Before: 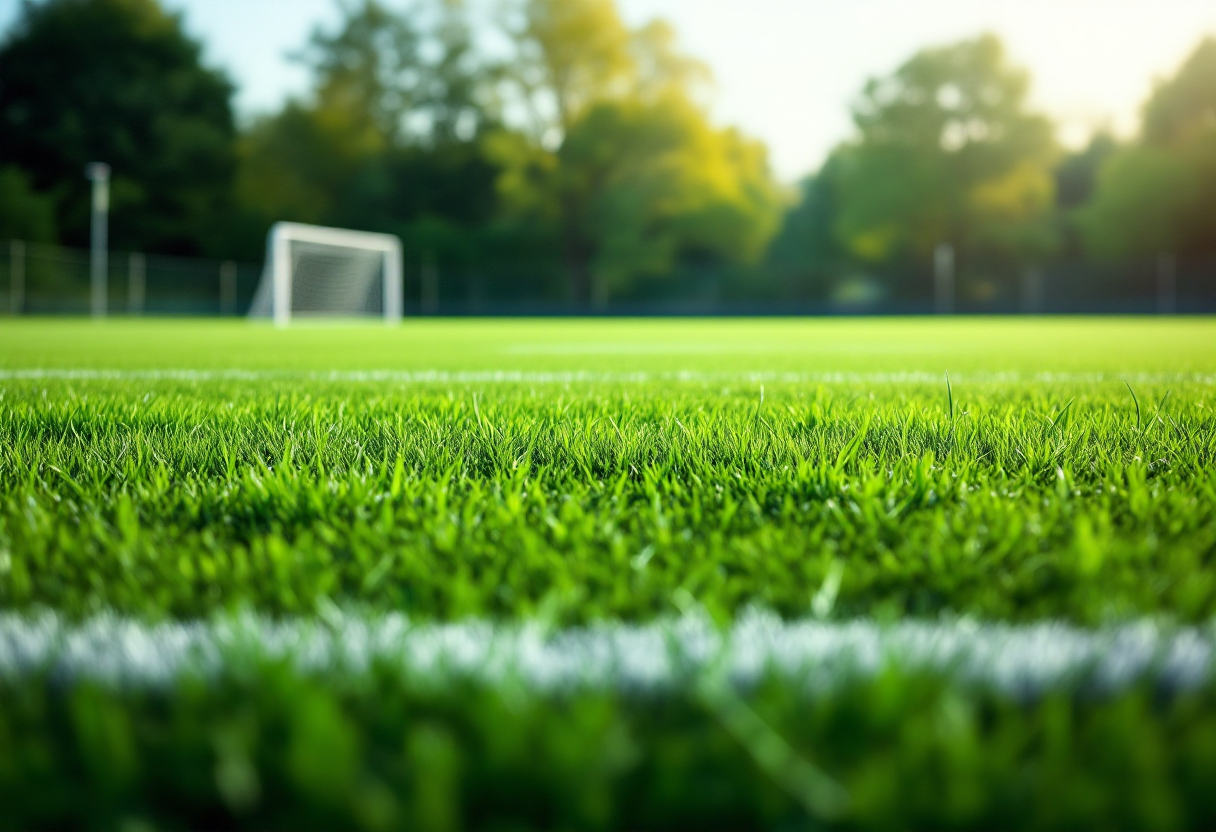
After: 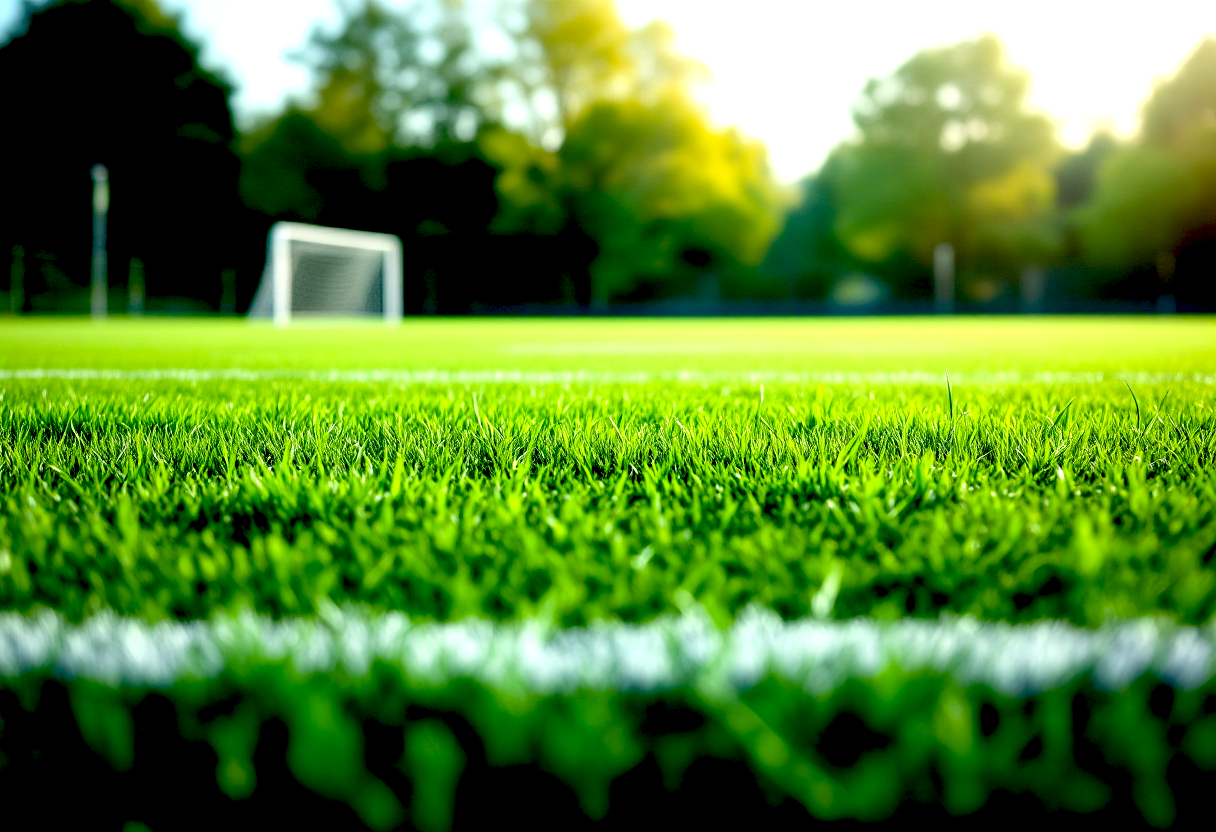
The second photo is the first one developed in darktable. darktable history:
exposure: black level correction 0.039, exposure 0.5 EV, compensate highlight preservation false
